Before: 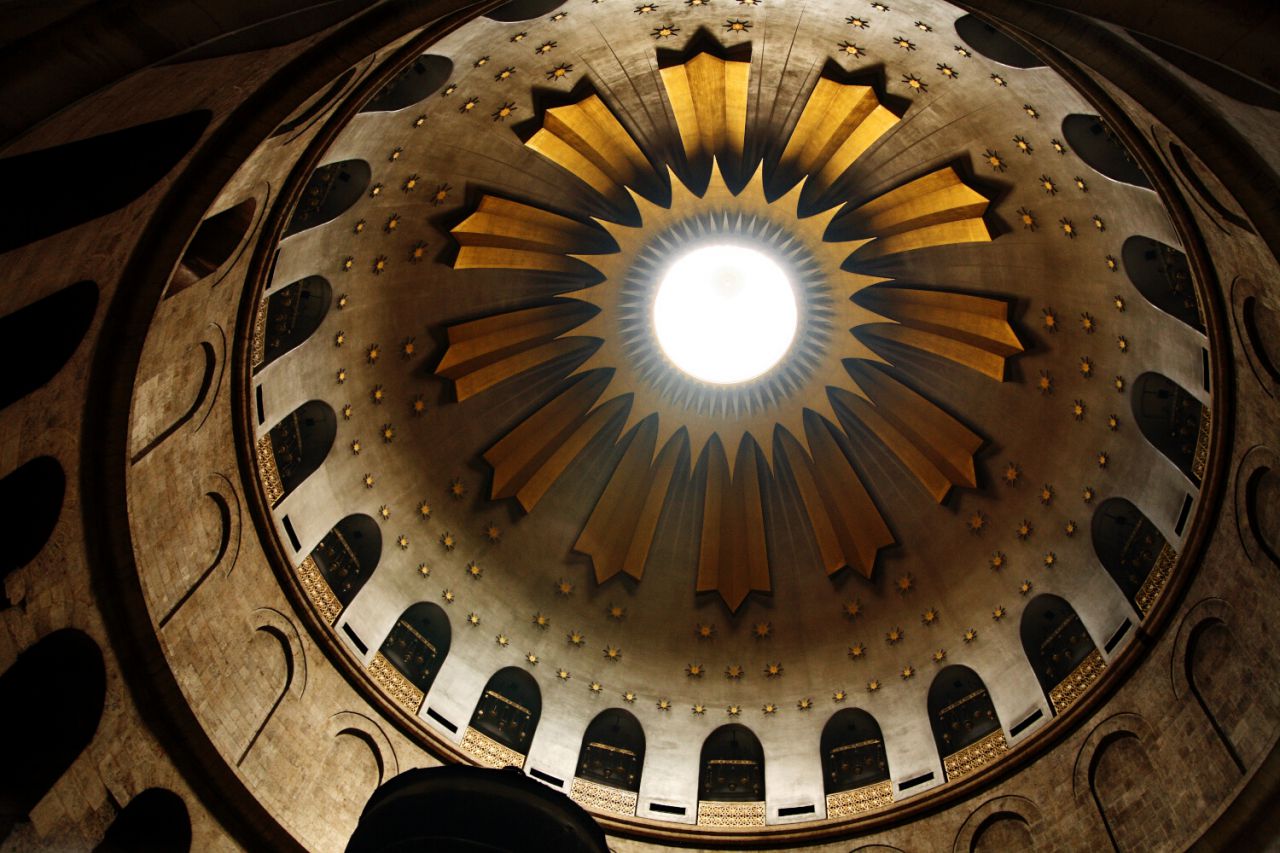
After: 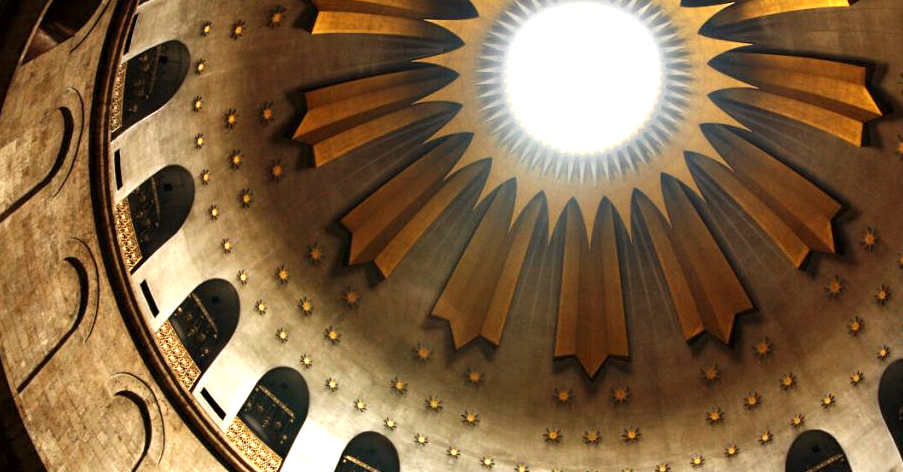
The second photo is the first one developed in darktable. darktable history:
exposure: exposure 1 EV, compensate highlight preservation false
crop: left 11.123%, top 27.61%, right 18.3%, bottom 17.034%
local contrast: highlights 100%, shadows 100%, detail 120%, midtone range 0.2
